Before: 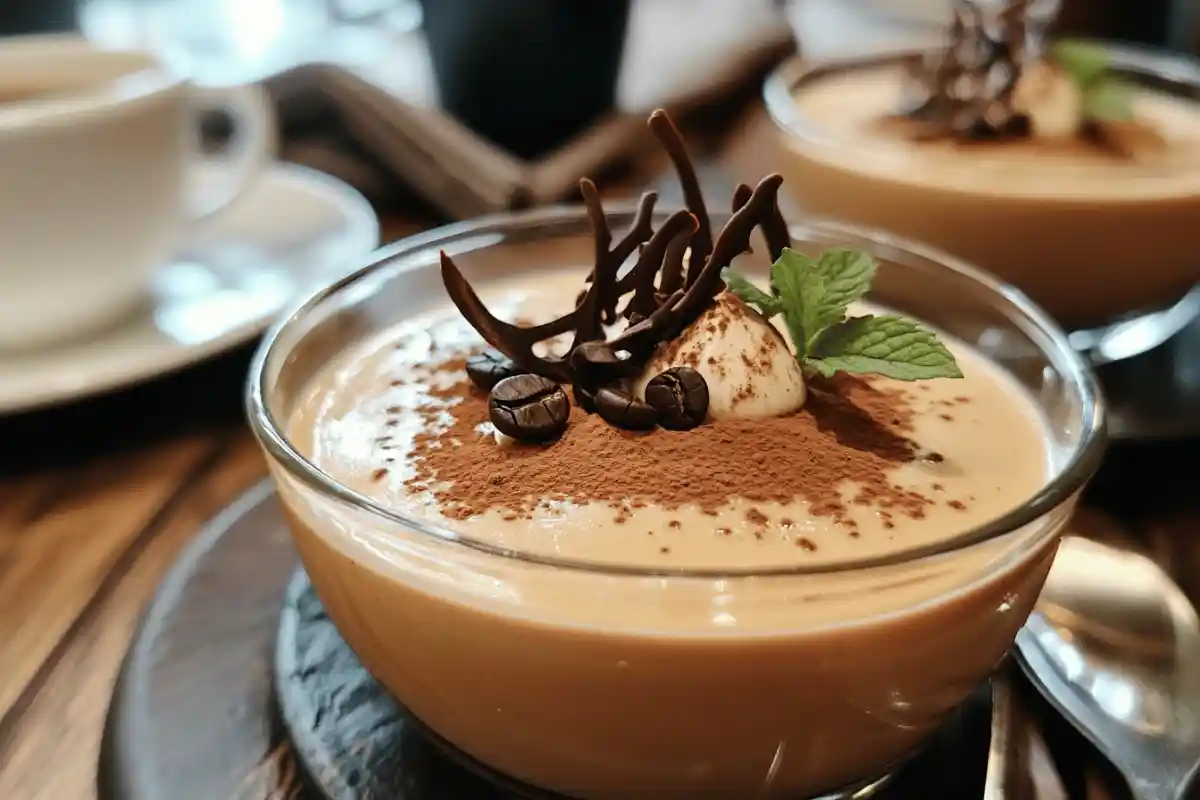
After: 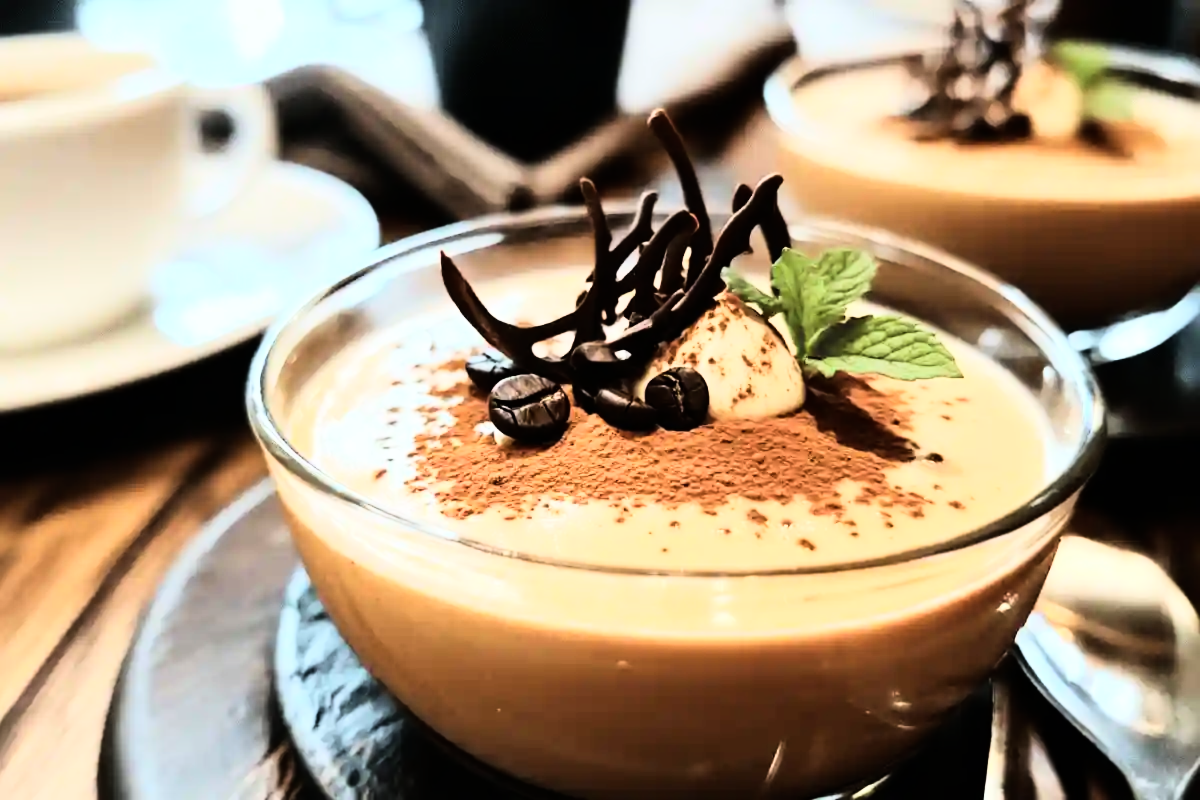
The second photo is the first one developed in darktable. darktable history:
lowpass: radius 0.5, unbound 0
white balance: red 0.982, blue 1.018
rgb curve: curves: ch0 [(0, 0) (0.21, 0.15) (0.24, 0.21) (0.5, 0.75) (0.75, 0.96) (0.89, 0.99) (1, 1)]; ch1 [(0, 0.02) (0.21, 0.13) (0.25, 0.2) (0.5, 0.67) (0.75, 0.9) (0.89, 0.97) (1, 1)]; ch2 [(0, 0.02) (0.21, 0.13) (0.25, 0.2) (0.5, 0.67) (0.75, 0.9) (0.89, 0.97) (1, 1)], compensate middle gray true
